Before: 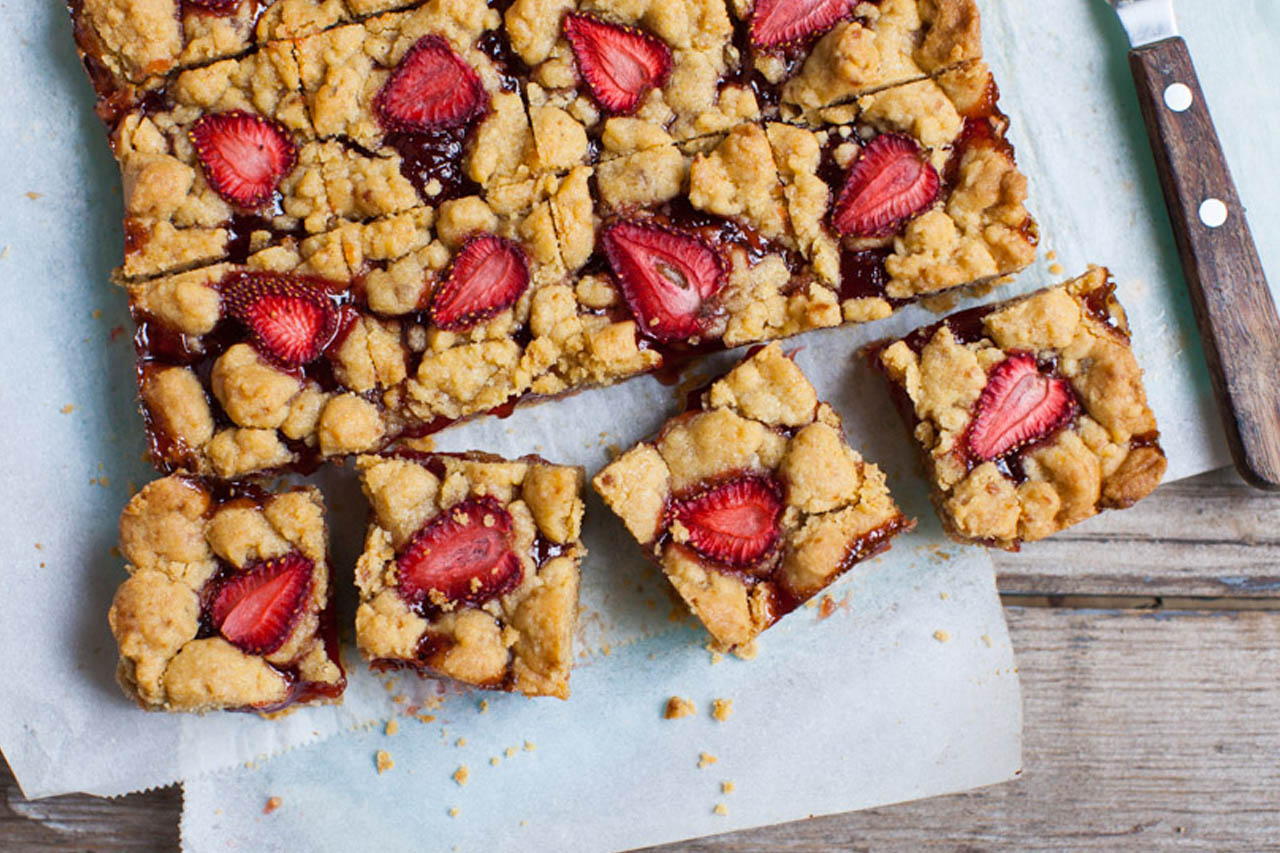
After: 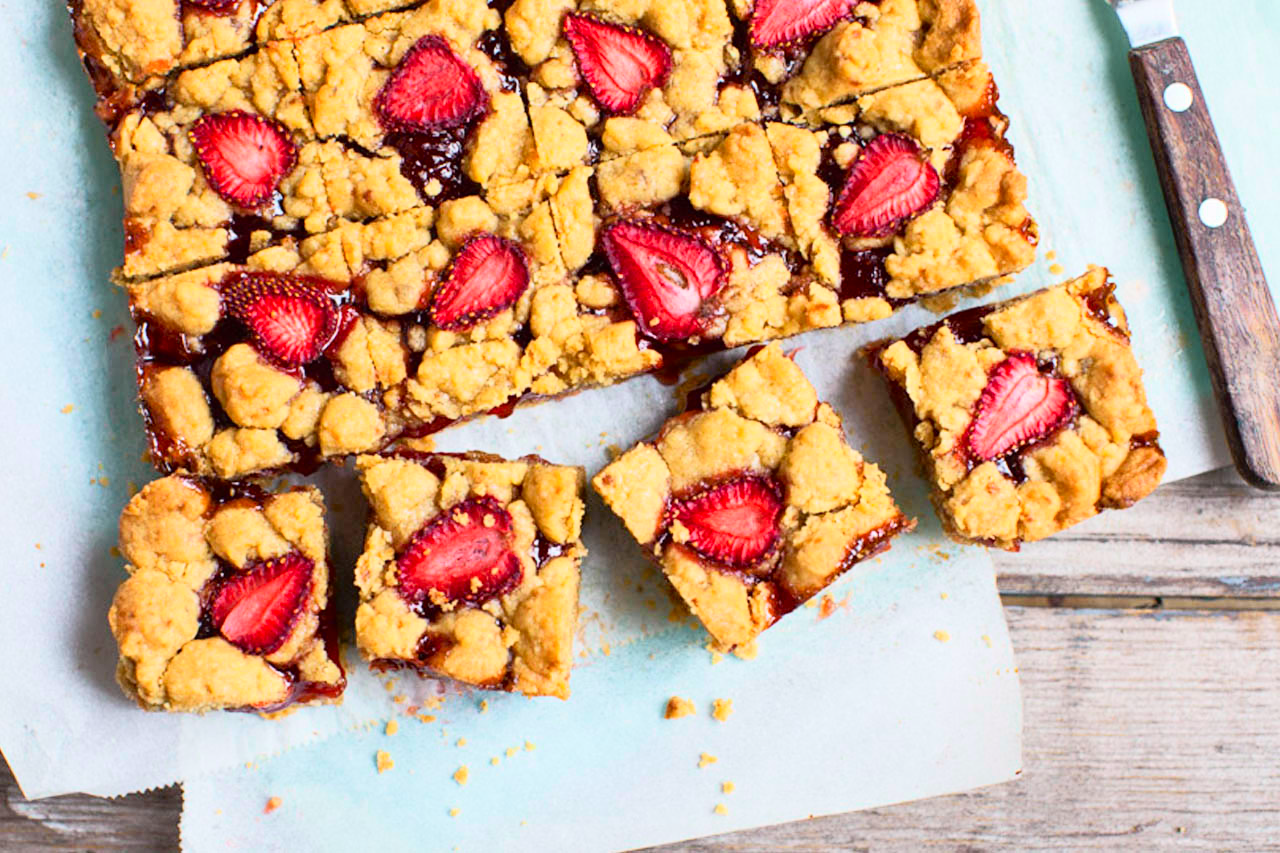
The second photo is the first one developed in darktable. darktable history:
tone curve: curves: ch0 [(0, 0.005) (0.103, 0.097) (0.18, 0.22) (0.4, 0.485) (0.5, 0.612) (0.668, 0.787) (0.823, 0.894) (1, 0.971)]; ch1 [(0, 0) (0.172, 0.123) (0.324, 0.253) (0.396, 0.388) (0.478, 0.461) (0.499, 0.498) (0.522, 0.528) (0.618, 0.649) (0.753, 0.821) (1, 1)]; ch2 [(0, 0) (0.411, 0.424) (0.496, 0.501) (0.515, 0.514) (0.555, 0.585) (0.641, 0.69) (1, 1)], color space Lab, independent channels, preserve colors none
exposure: exposure 0.236 EV, compensate highlight preservation false
